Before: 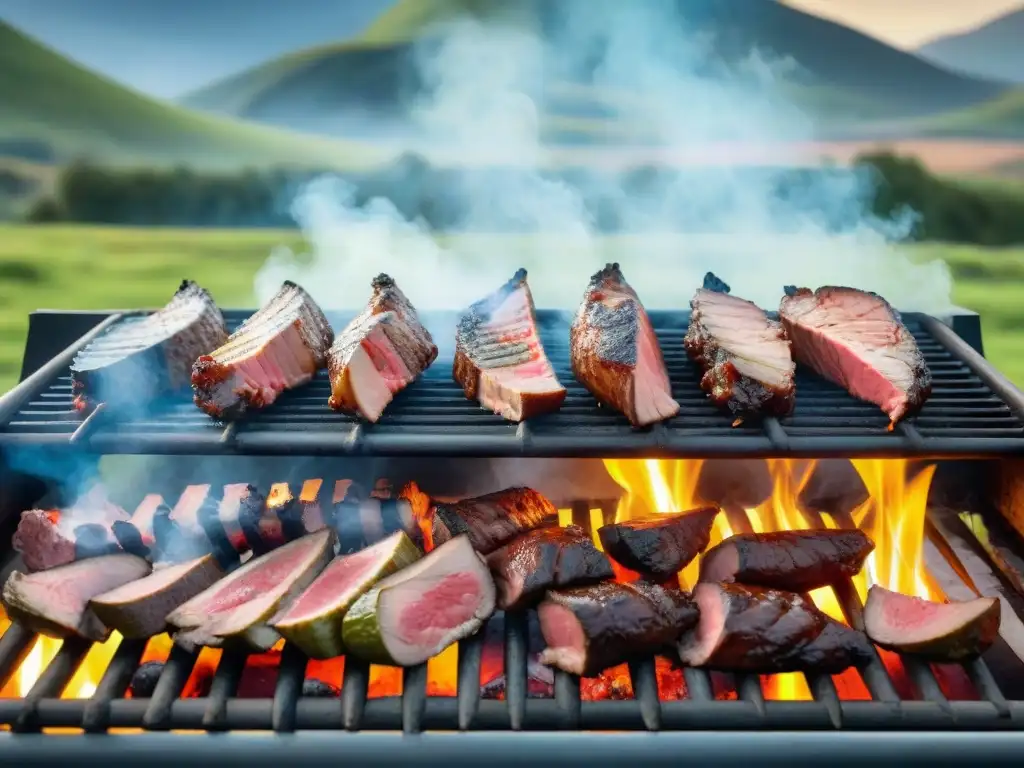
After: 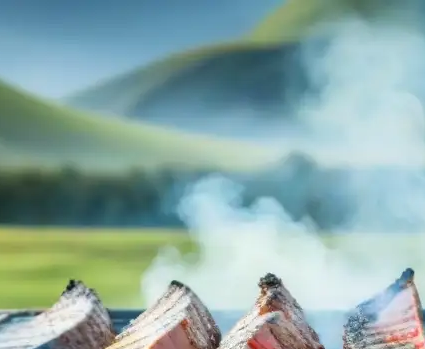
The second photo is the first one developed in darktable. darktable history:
crop and rotate: left 11.041%, top 0.088%, right 47.404%, bottom 54.348%
